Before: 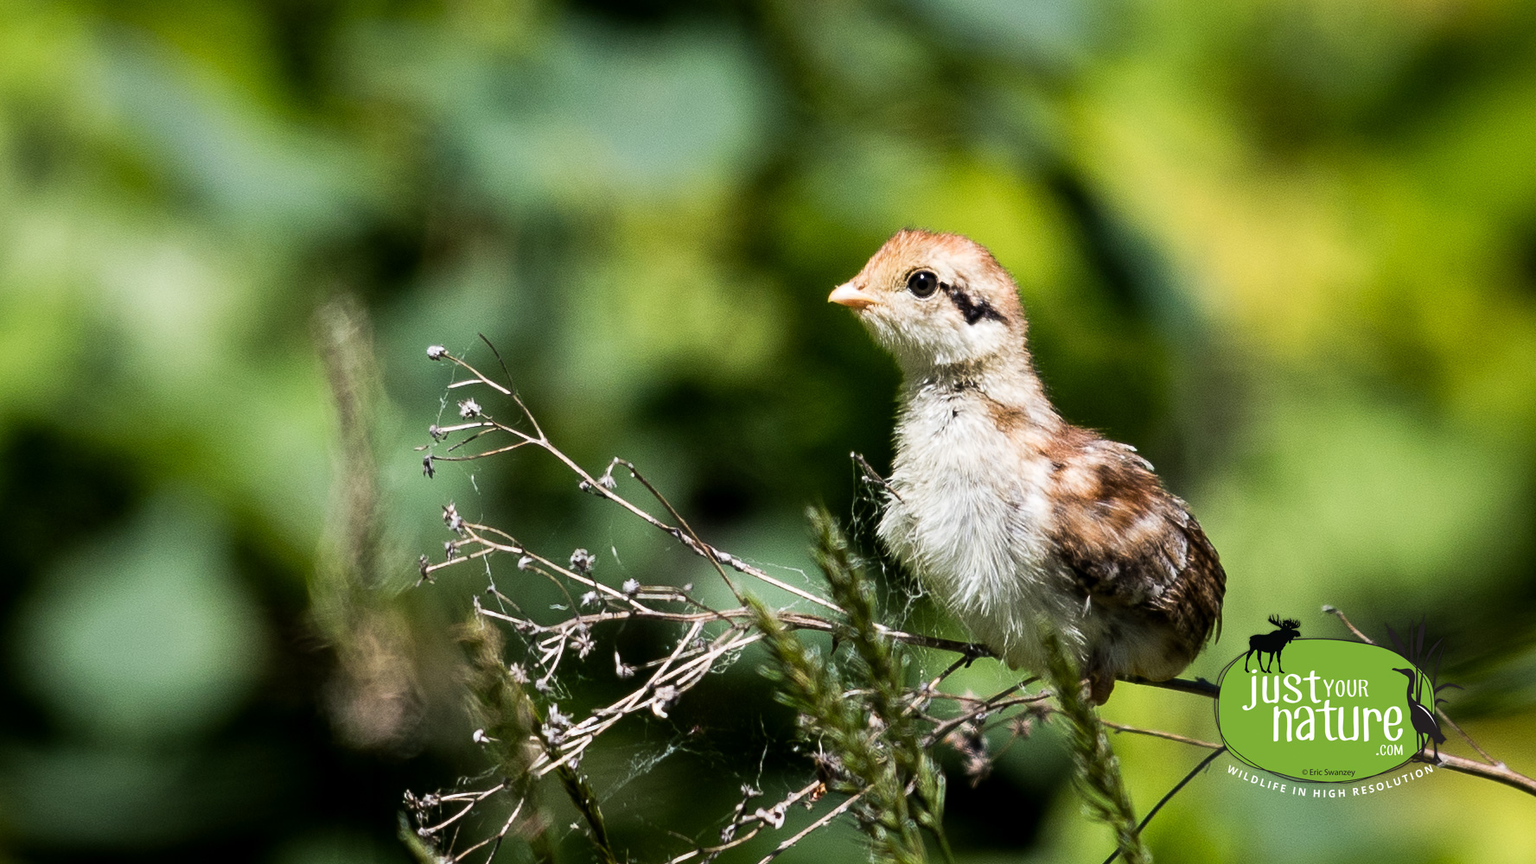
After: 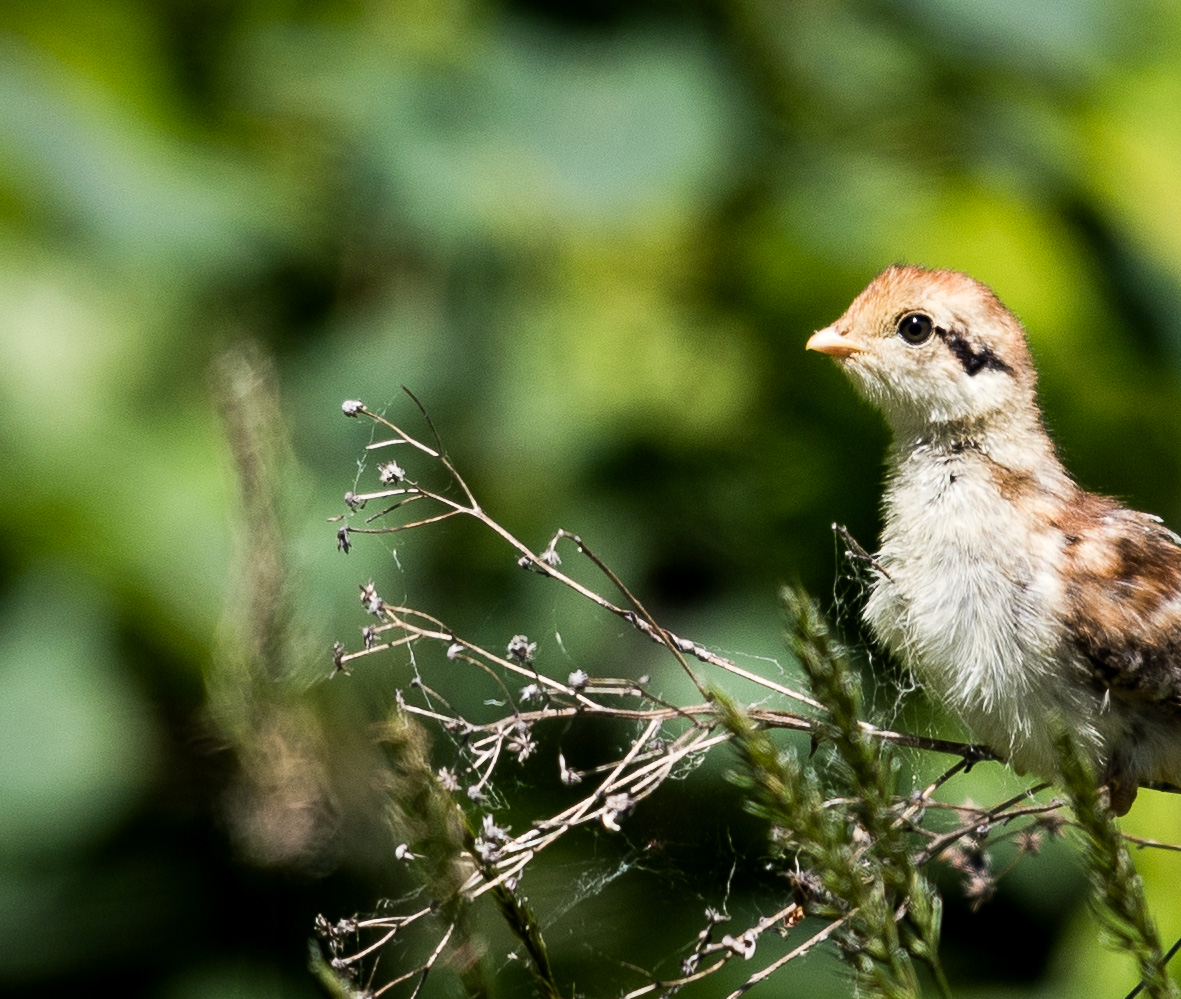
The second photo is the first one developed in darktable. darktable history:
color correction: highlights b* 2.91
crop and rotate: left 8.601%, right 24.915%
